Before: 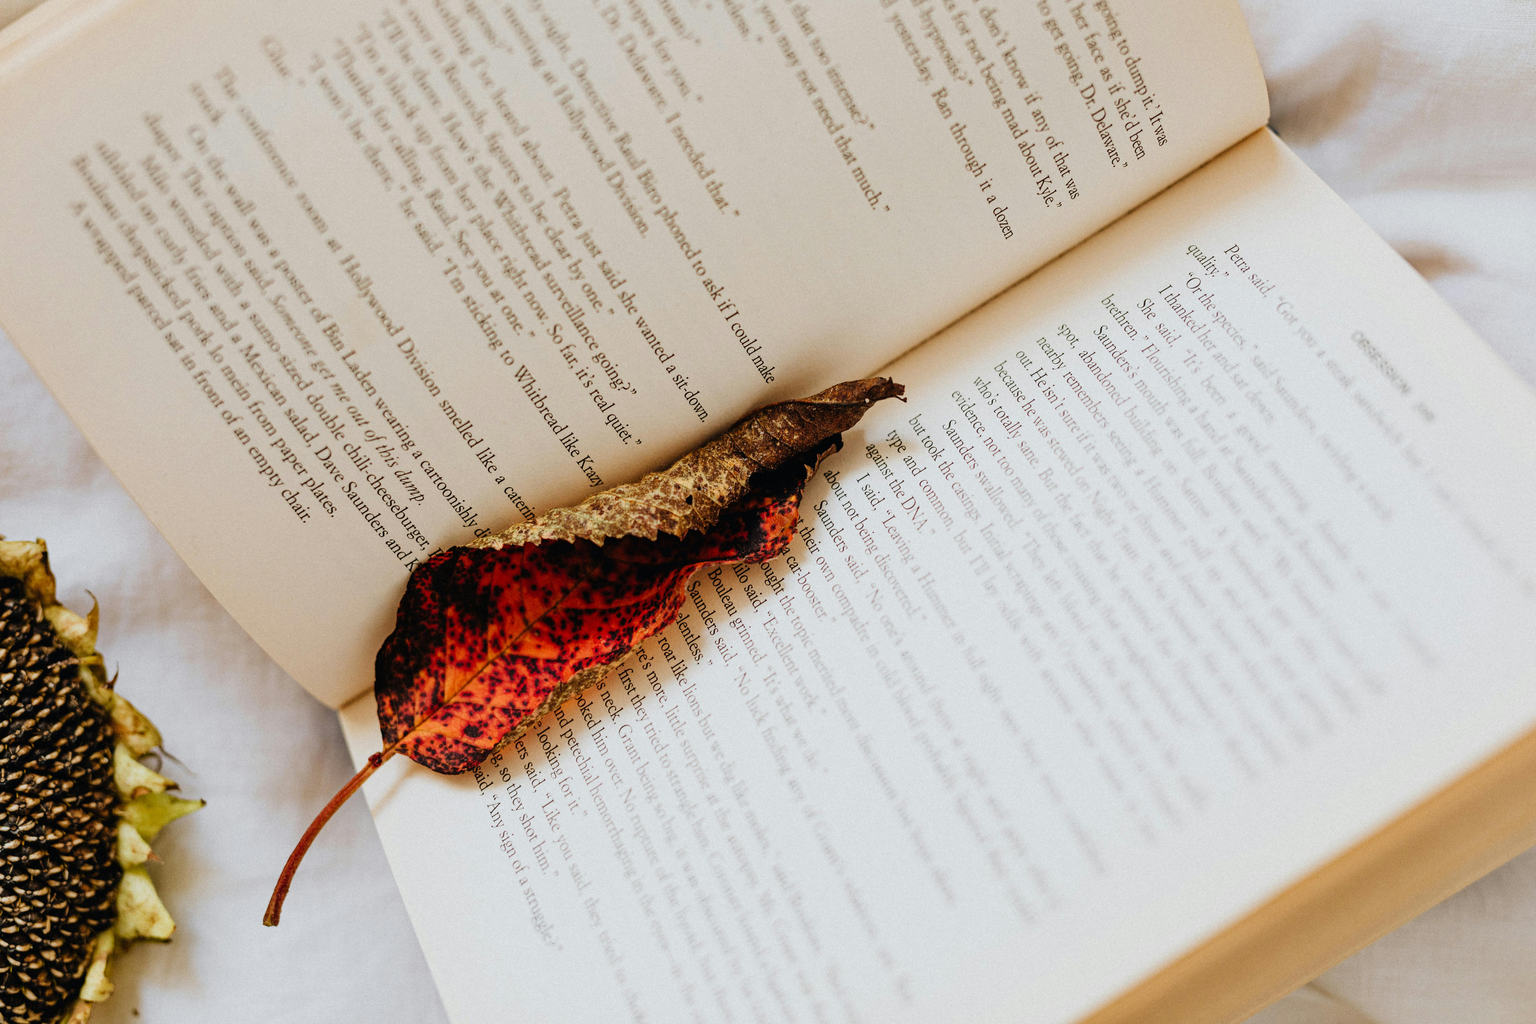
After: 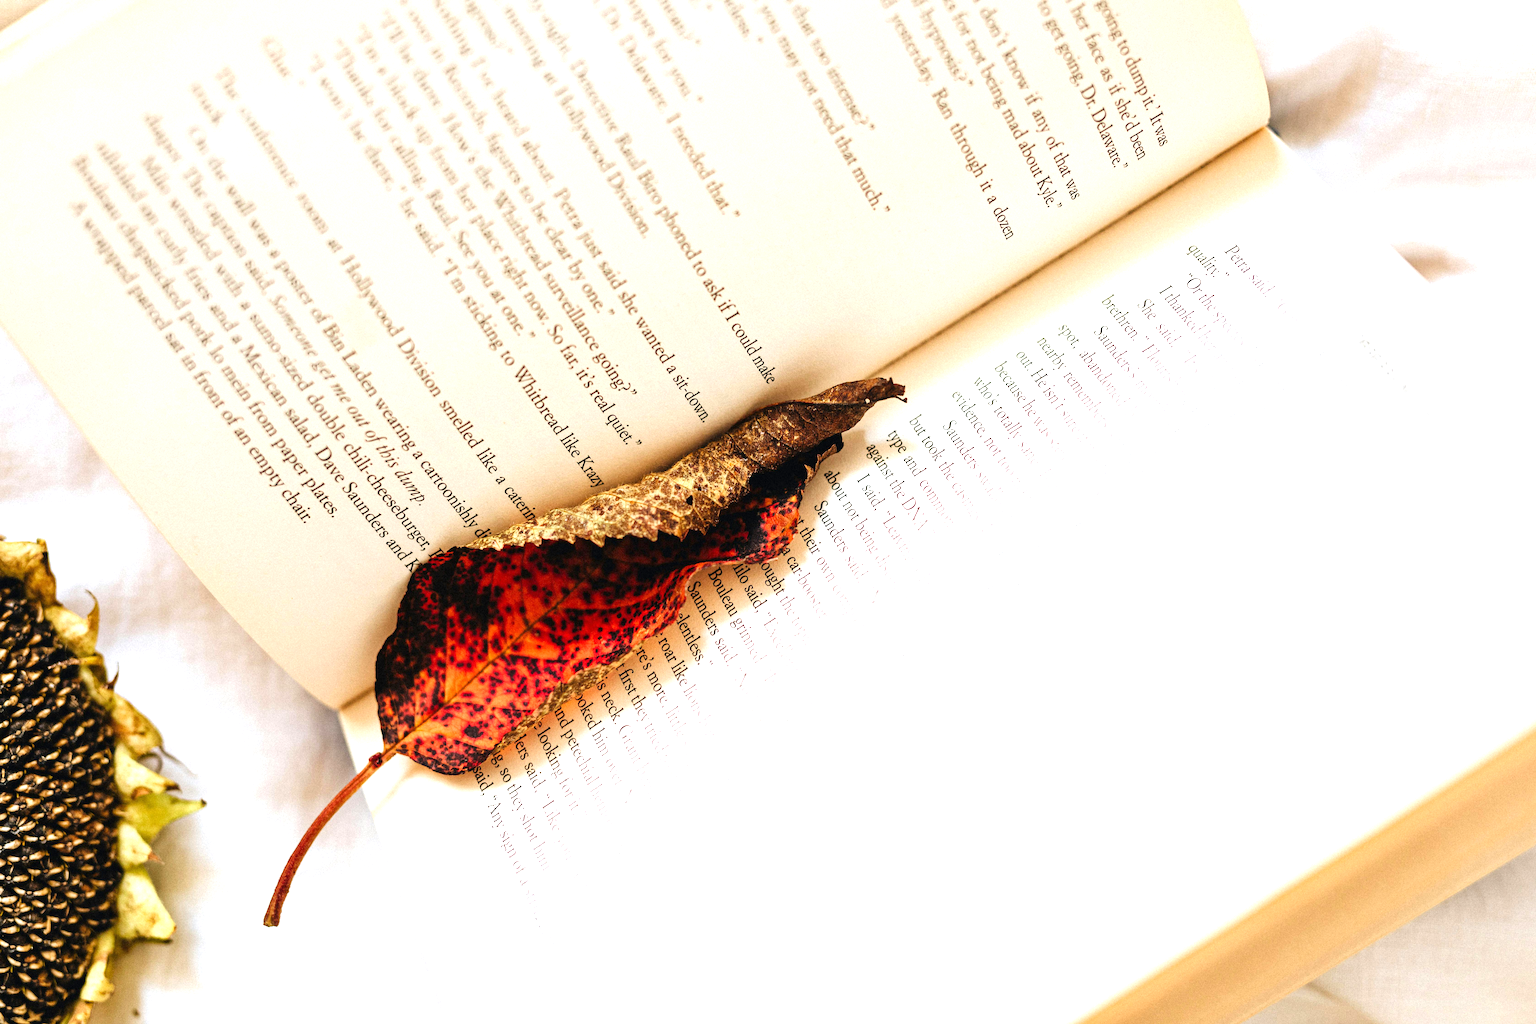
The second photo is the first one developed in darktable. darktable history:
exposure: exposure 0.992 EV, compensate highlight preservation false
